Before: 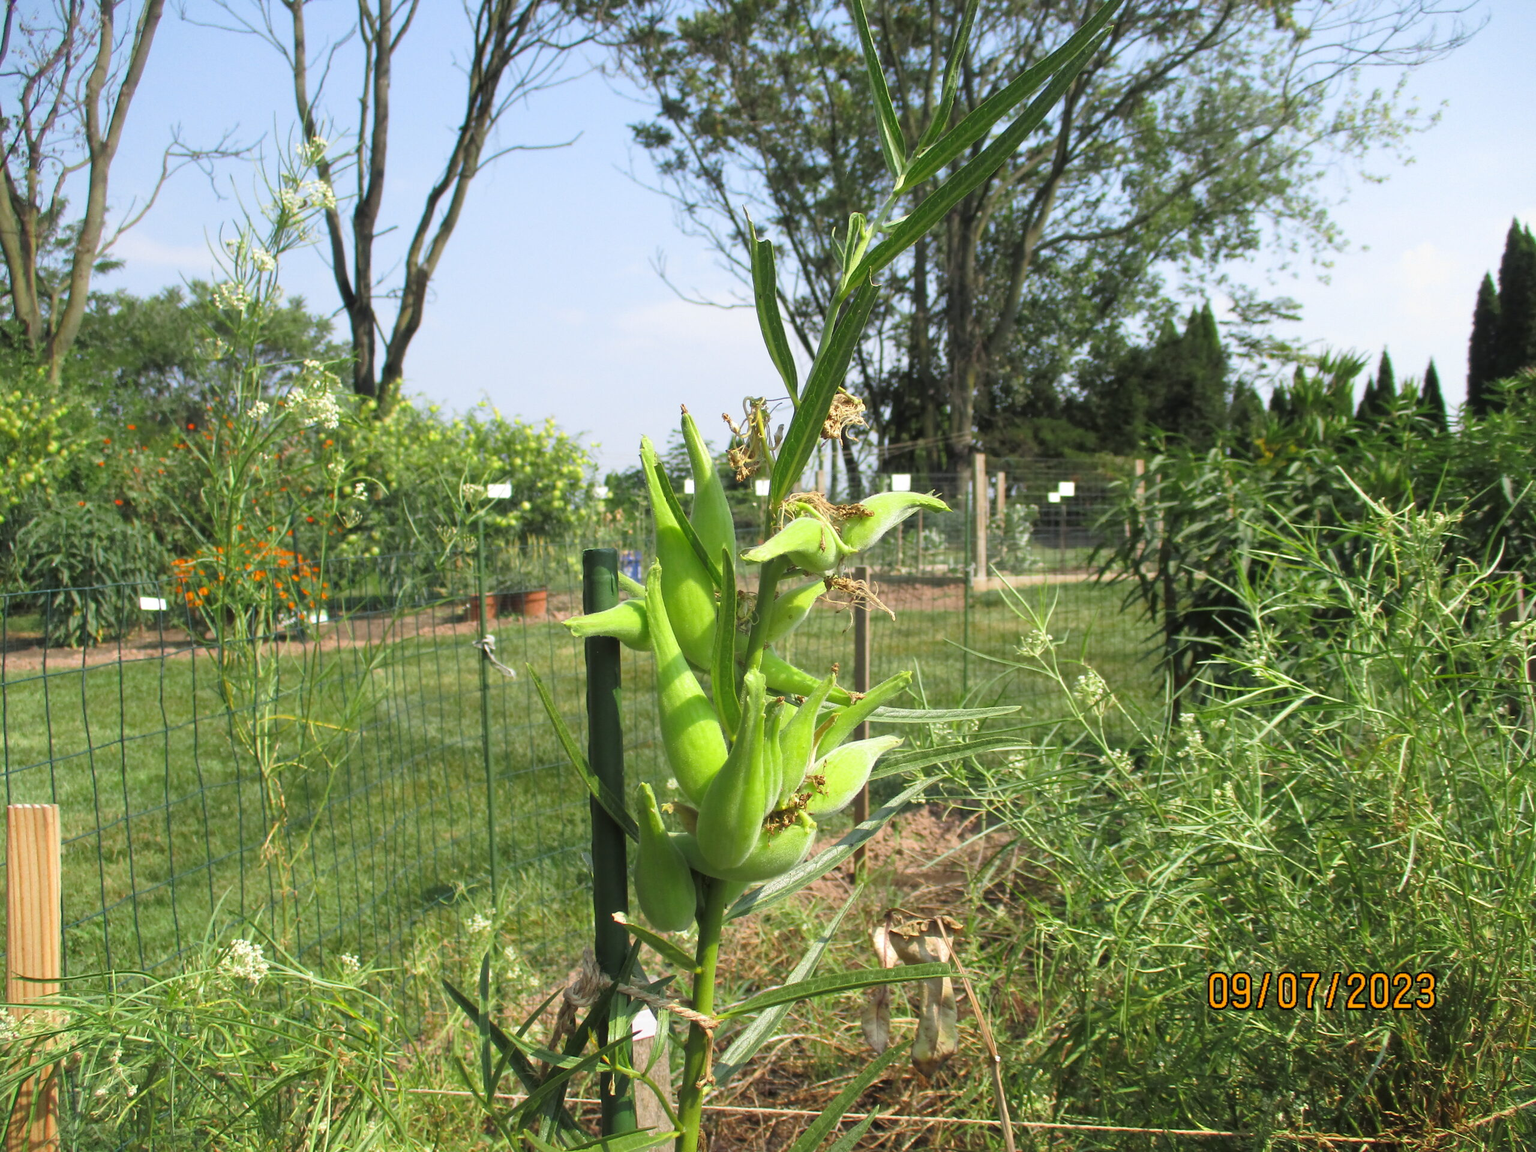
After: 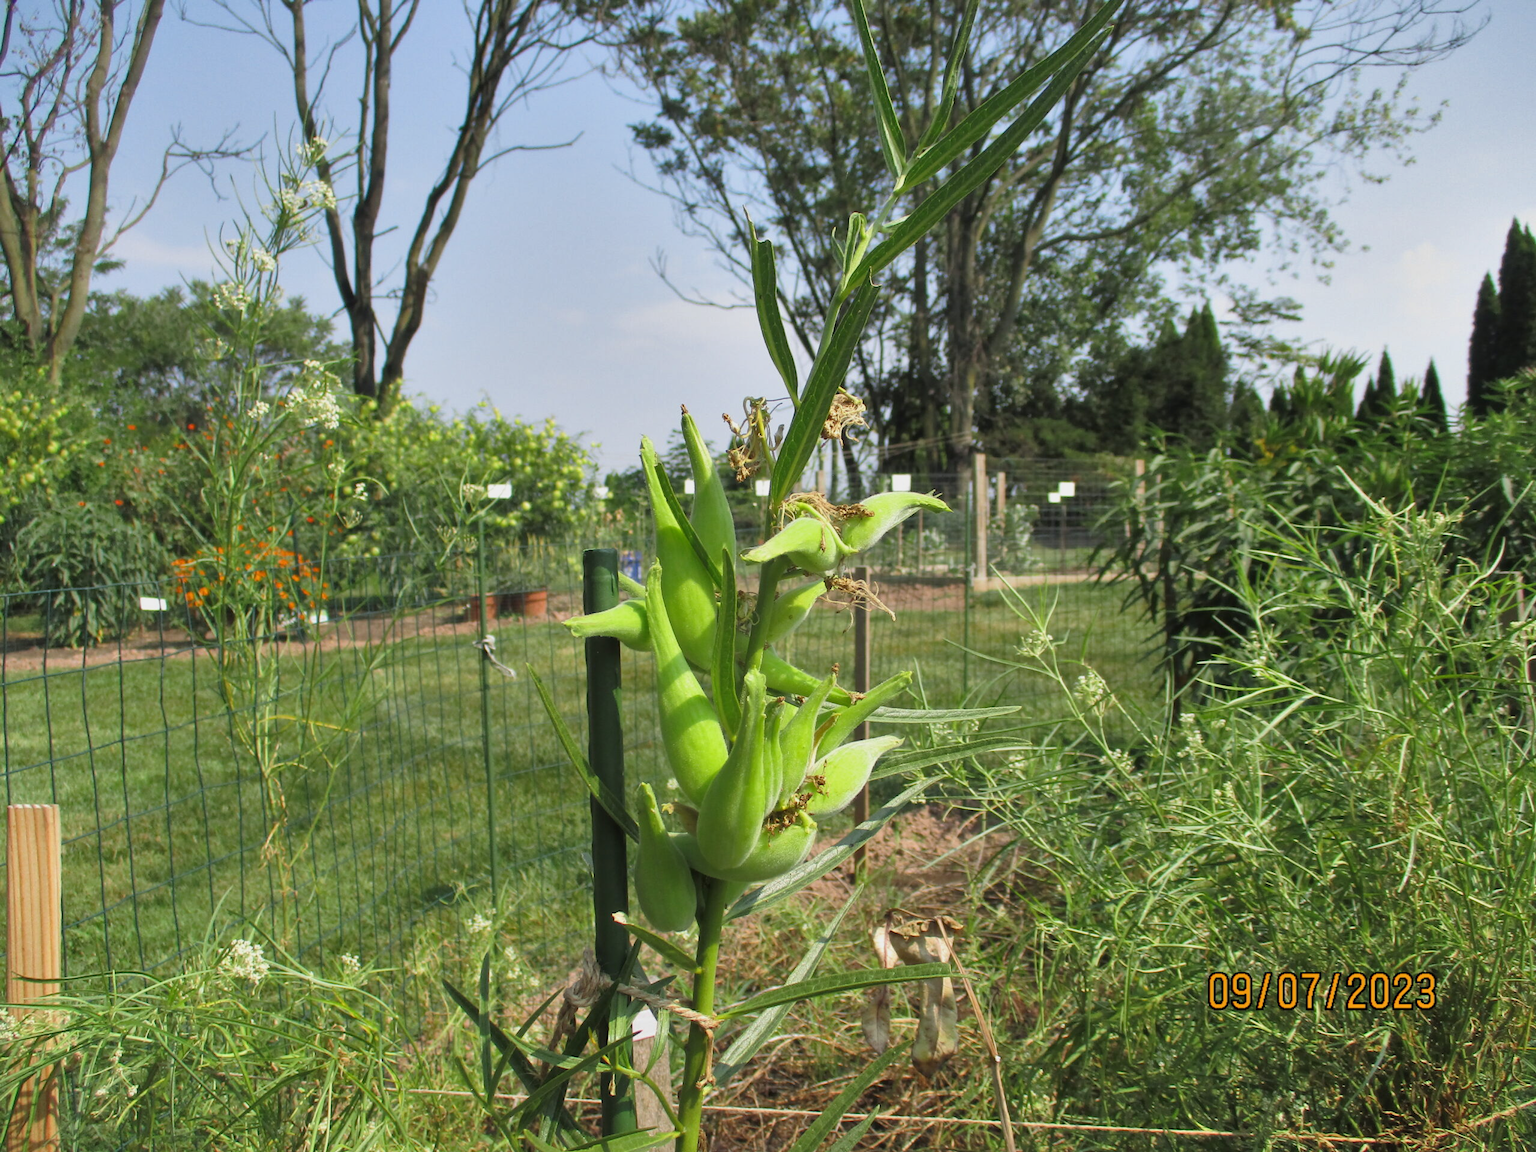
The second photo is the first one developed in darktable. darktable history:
exposure: exposure -0.242 EV, compensate highlight preservation false
shadows and highlights: highlights color adjustment 0%, low approximation 0.01, soften with gaussian
